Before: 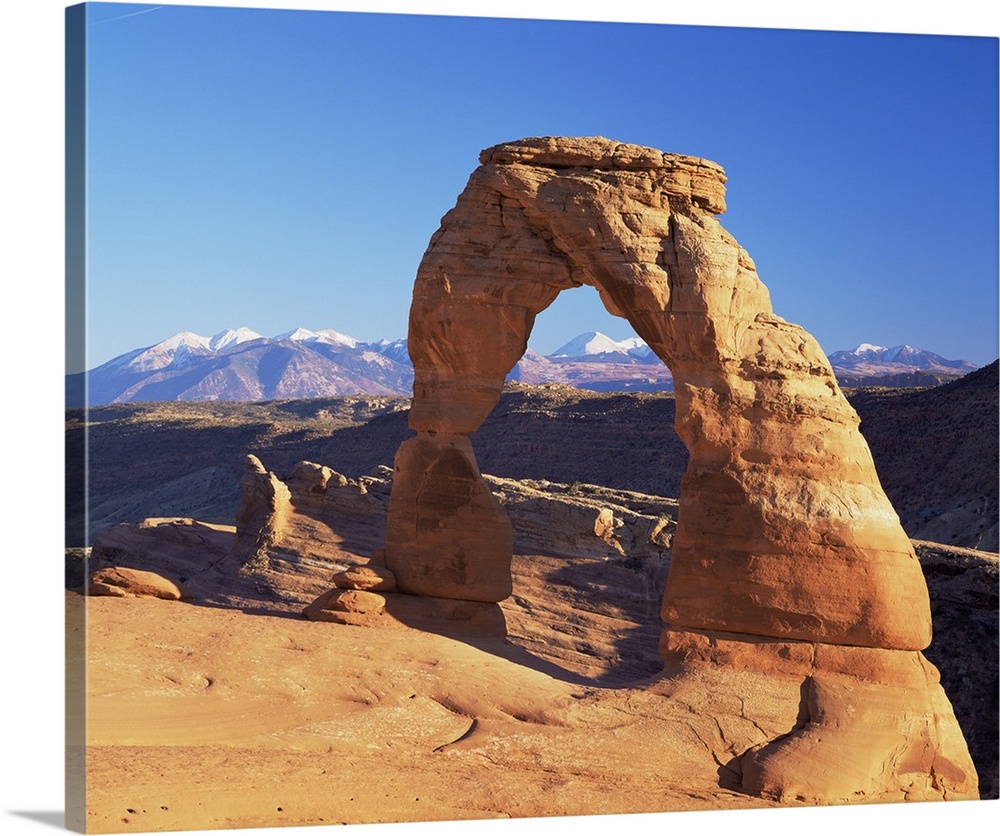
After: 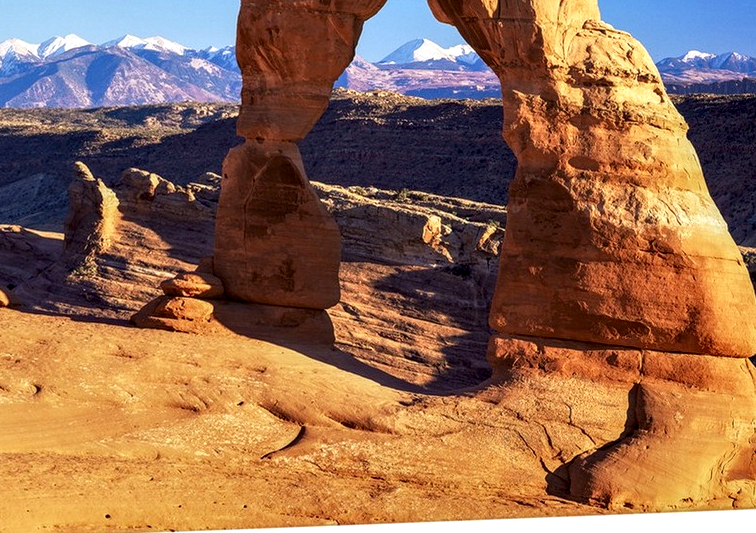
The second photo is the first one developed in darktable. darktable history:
contrast brightness saturation: contrast 0.09, saturation 0.28
local contrast: detail 160%
crop and rotate: left 17.299%, top 35.115%, right 7.015%, bottom 1.024%
